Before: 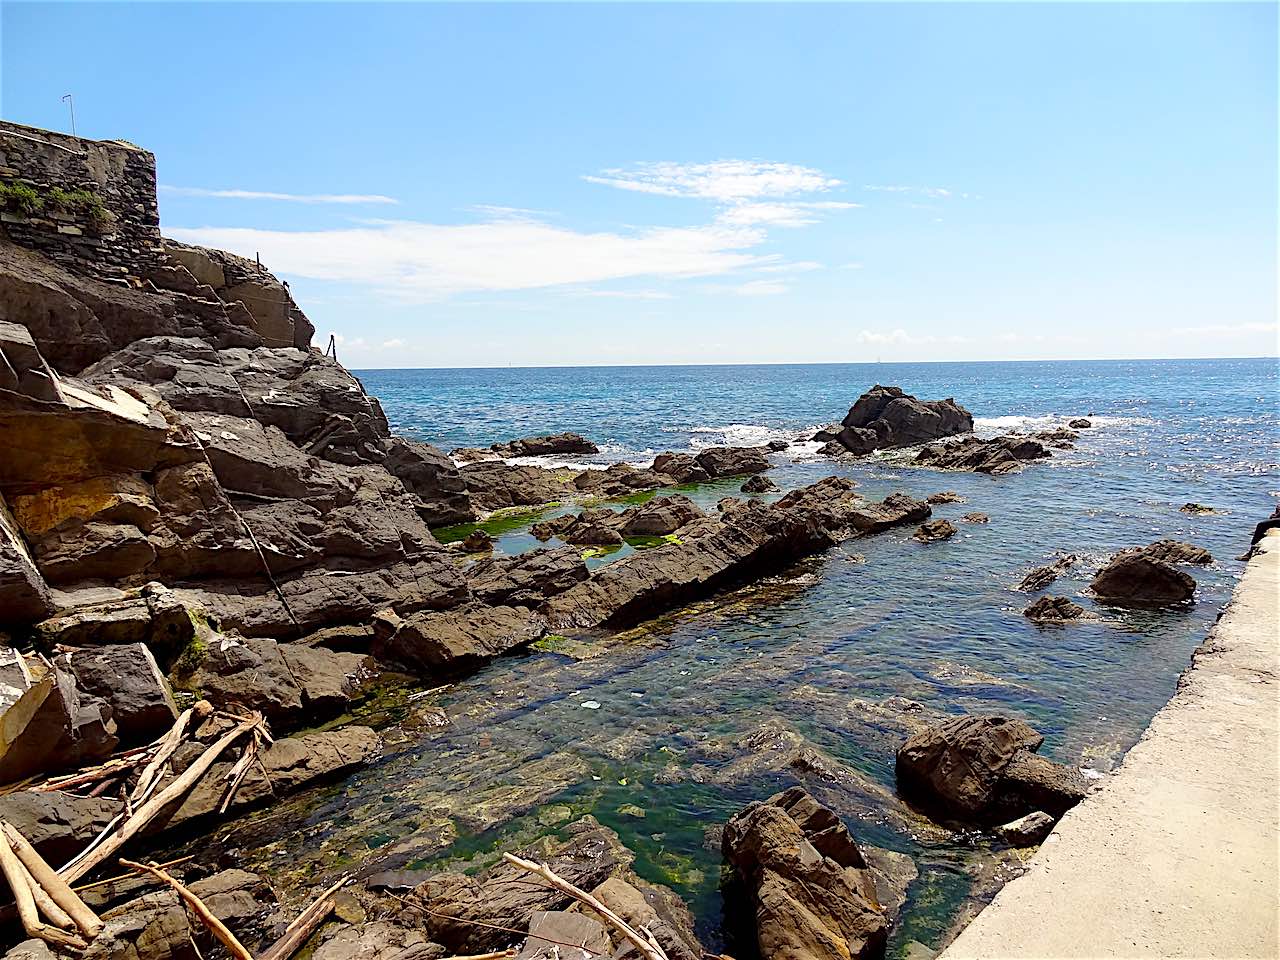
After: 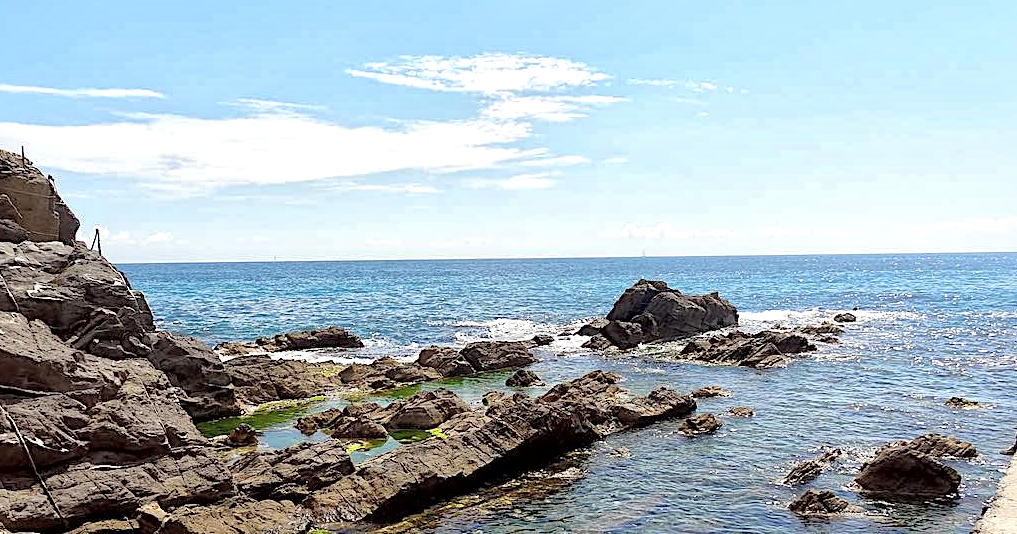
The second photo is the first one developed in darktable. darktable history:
global tonemap: drago (1, 100), detail 1
local contrast: mode bilateral grid, contrast 20, coarseness 50, detail 159%, midtone range 0.2
crop: left 18.38%, top 11.092%, right 2.134%, bottom 33.217%
